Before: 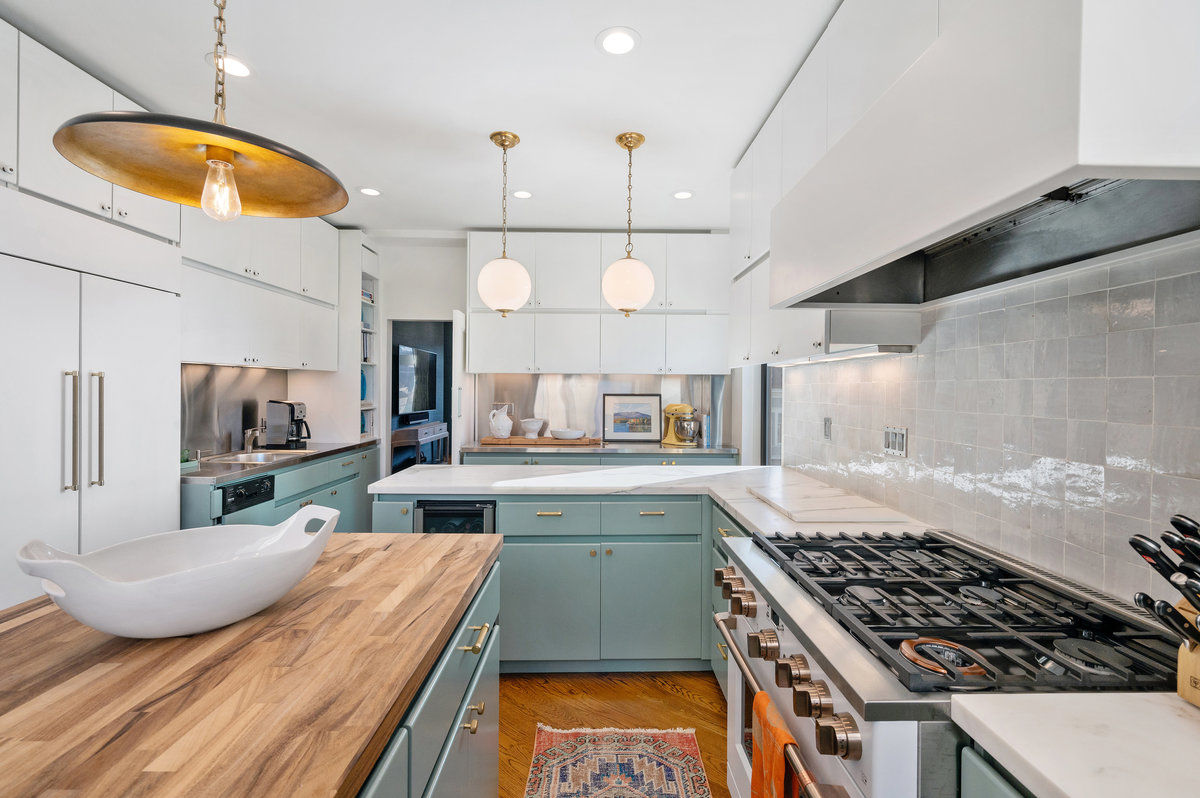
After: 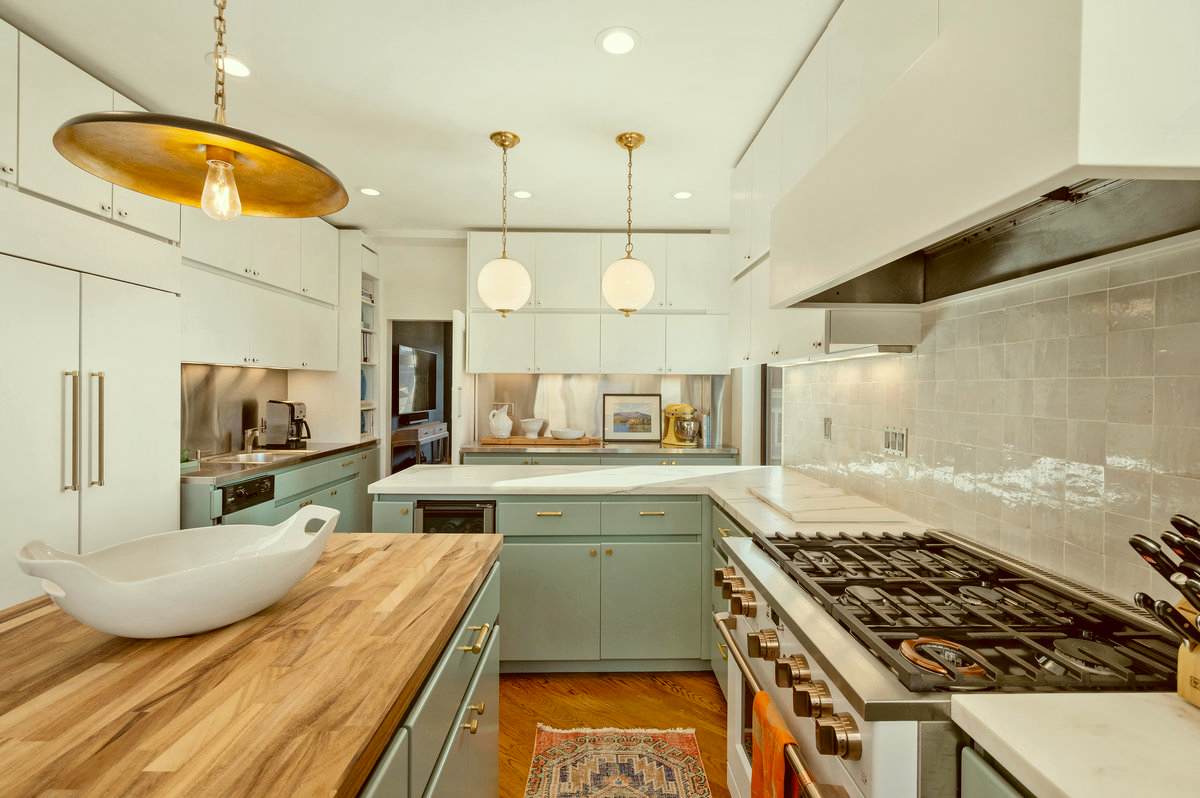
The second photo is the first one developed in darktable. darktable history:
color correction: highlights a* -5.41, highlights b* 9.8, shadows a* 9.45, shadows b* 25.04
